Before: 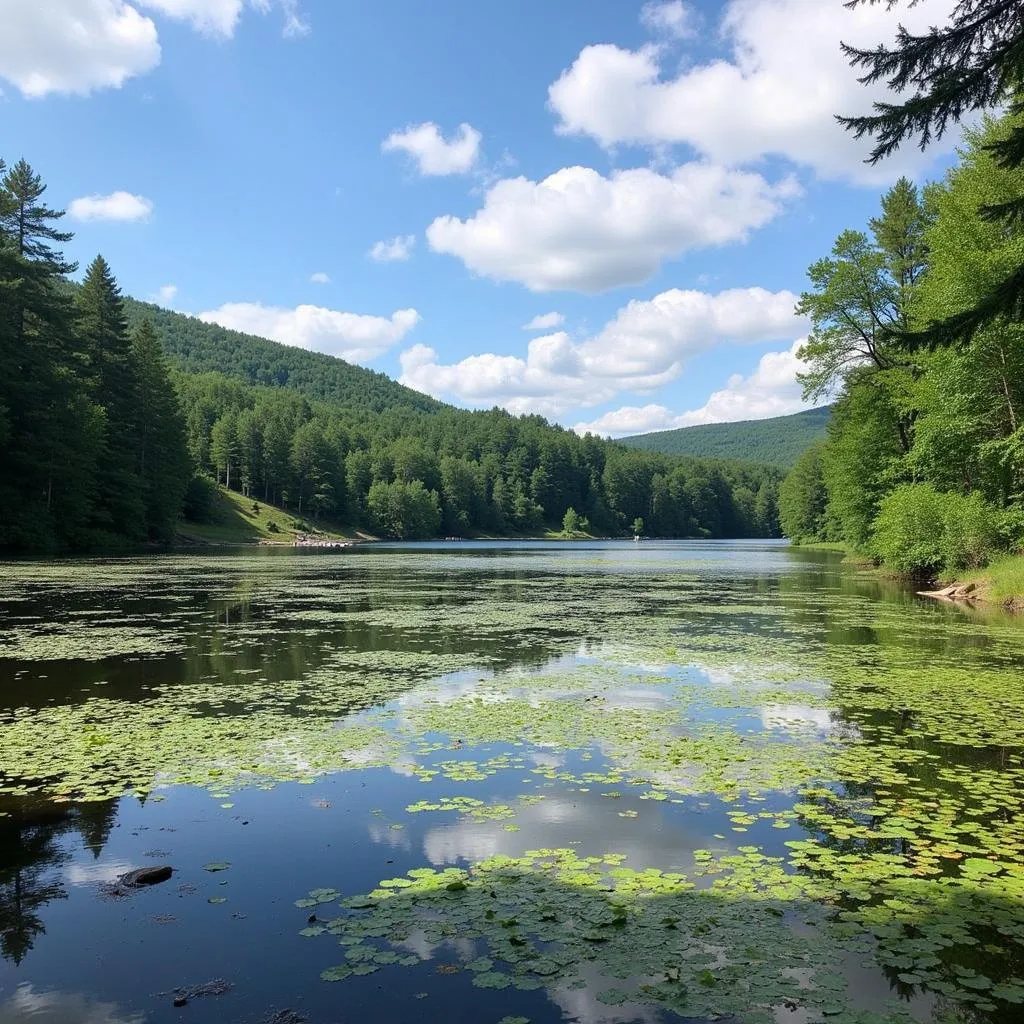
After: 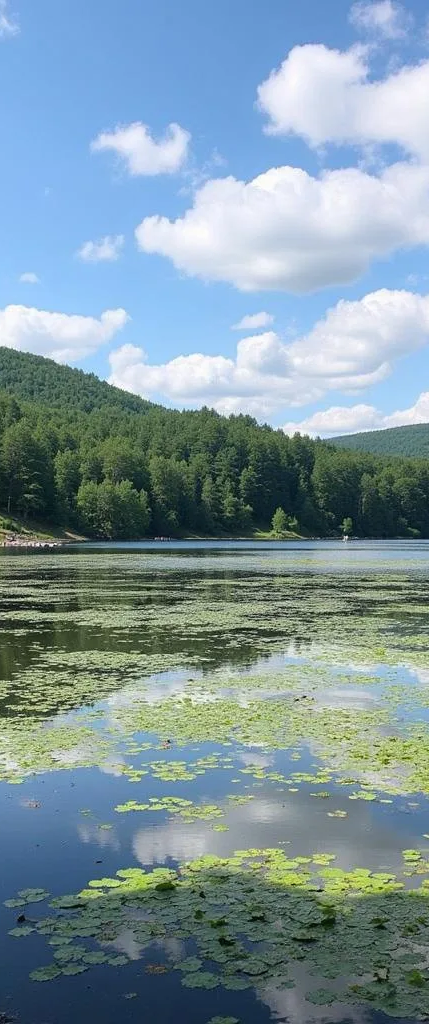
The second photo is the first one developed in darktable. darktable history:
crop: left 28.498%, right 29.589%
contrast equalizer: y [[0.5, 0.5, 0.472, 0.5, 0.5, 0.5], [0.5 ×6], [0.5 ×6], [0 ×6], [0 ×6]]
